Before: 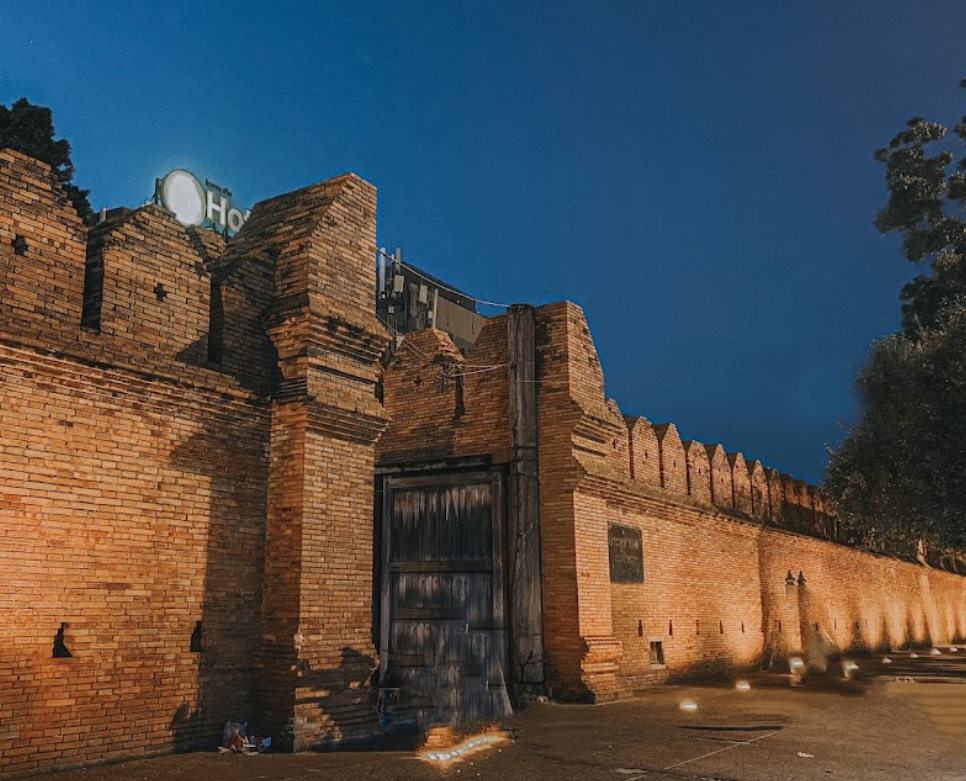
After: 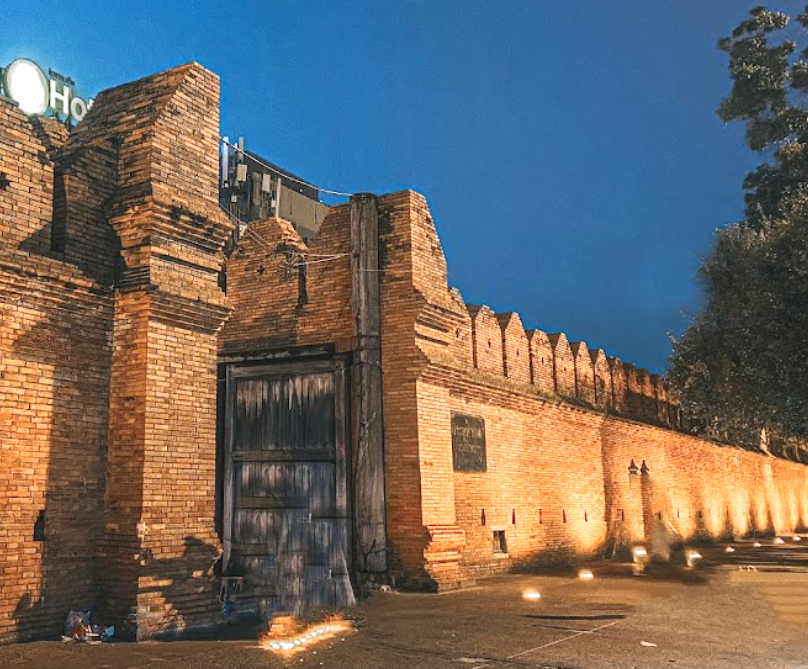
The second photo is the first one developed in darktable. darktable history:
crop: left 16.315%, top 14.246%
white balance: emerald 1
exposure: black level correction 0, exposure 1.1 EV, compensate exposure bias true, compensate highlight preservation false
